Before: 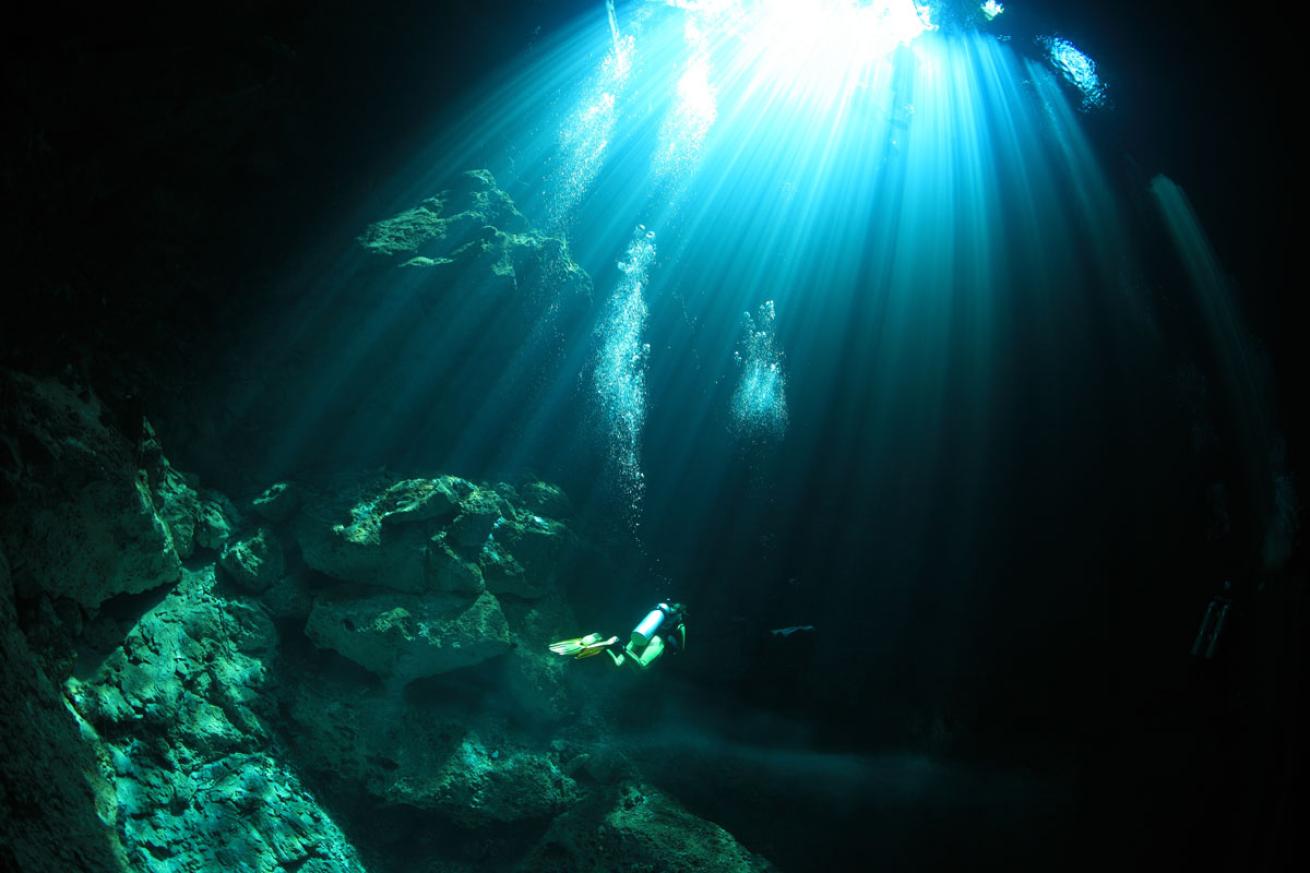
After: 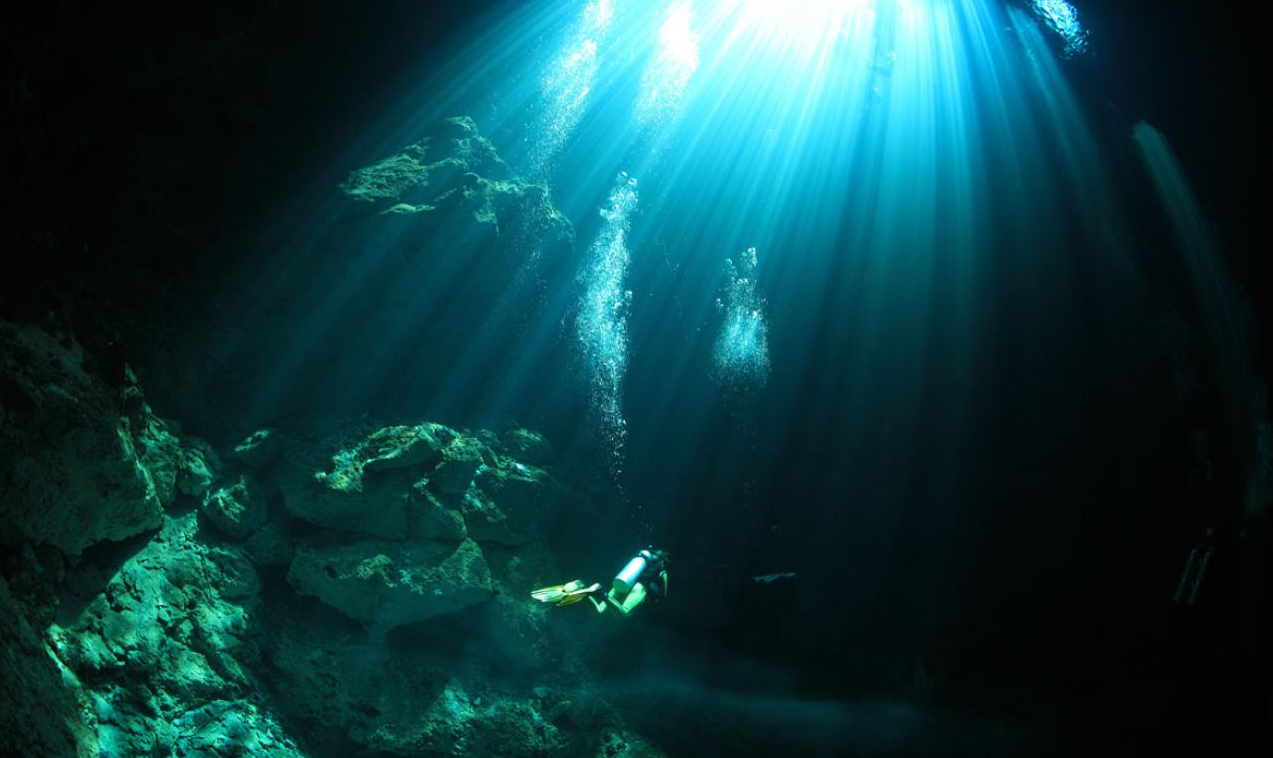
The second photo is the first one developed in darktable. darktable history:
crop: left 1.429%, top 6.175%, right 1.338%, bottom 6.961%
